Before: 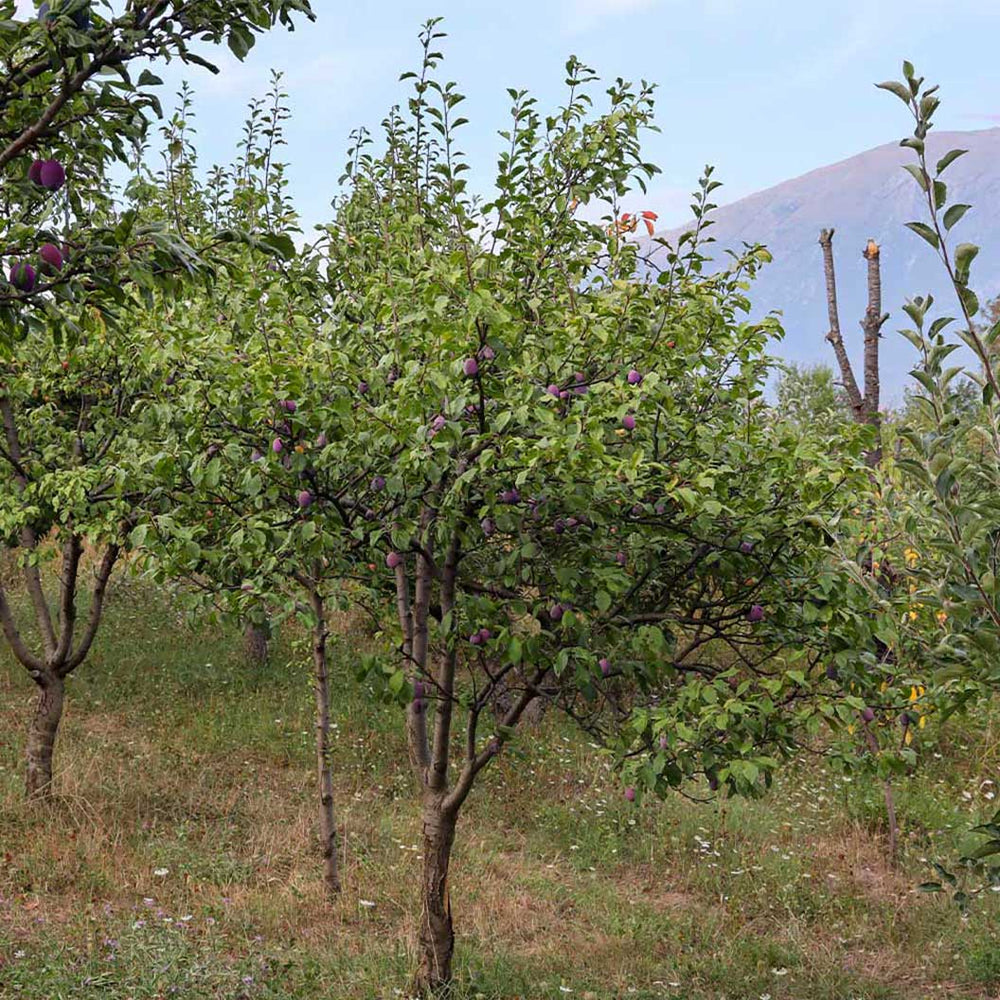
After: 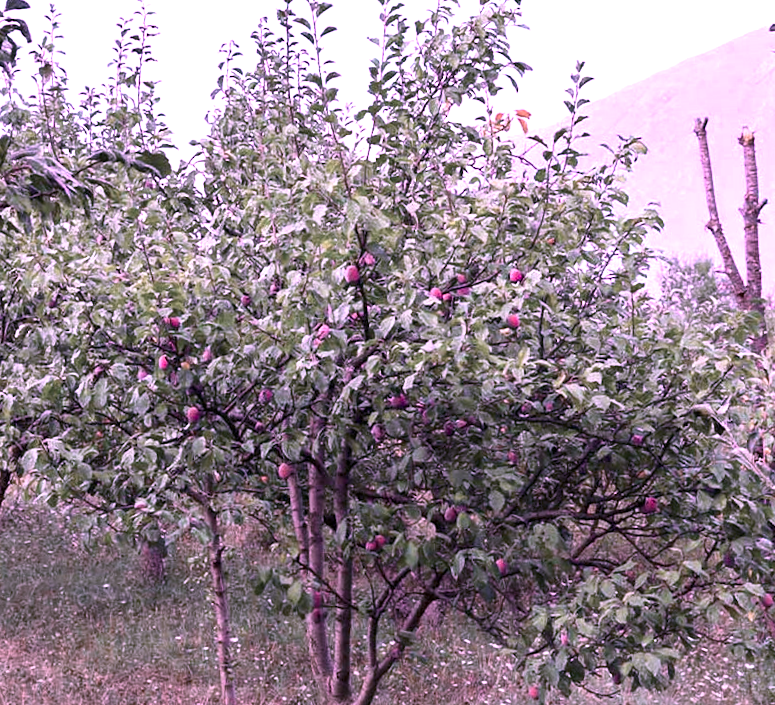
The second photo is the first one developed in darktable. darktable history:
crop and rotate: left 10.77%, top 5.1%, right 10.41%, bottom 16.76%
exposure: black level correction 0.001, exposure 0.5 EV, compensate exposure bias true, compensate highlight preservation false
contrast brightness saturation: contrast 0.11, saturation -0.17
rotate and perspective: rotation -3°, crop left 0.031, crop right 0.968, crop top 0.07, crop bottom 0.93
color calibration: illuminant custom, x 0.379, y 0.481, temperature 4443.07 K
fill light: on, module defaults
color zones: curves: ch0 [(0.018, 0.548) (0.224, 0.64) (0.425, 0.447) (0.675, 0.575) (0.732, 0.579)]; ch1 [(0.066, 0.487) (0.25, 0.5) (0.404, 0.43) (0.75, 0.421) (0.956, 0.421)]; ch2 [(0.044, 0.561) (0.215, 0.465) (0.399, 0.544) (0.465, 0.548) (0.614, 0.447) (0.724, 0.43) (0.882, 0.623) (0.956, 0.632)]
